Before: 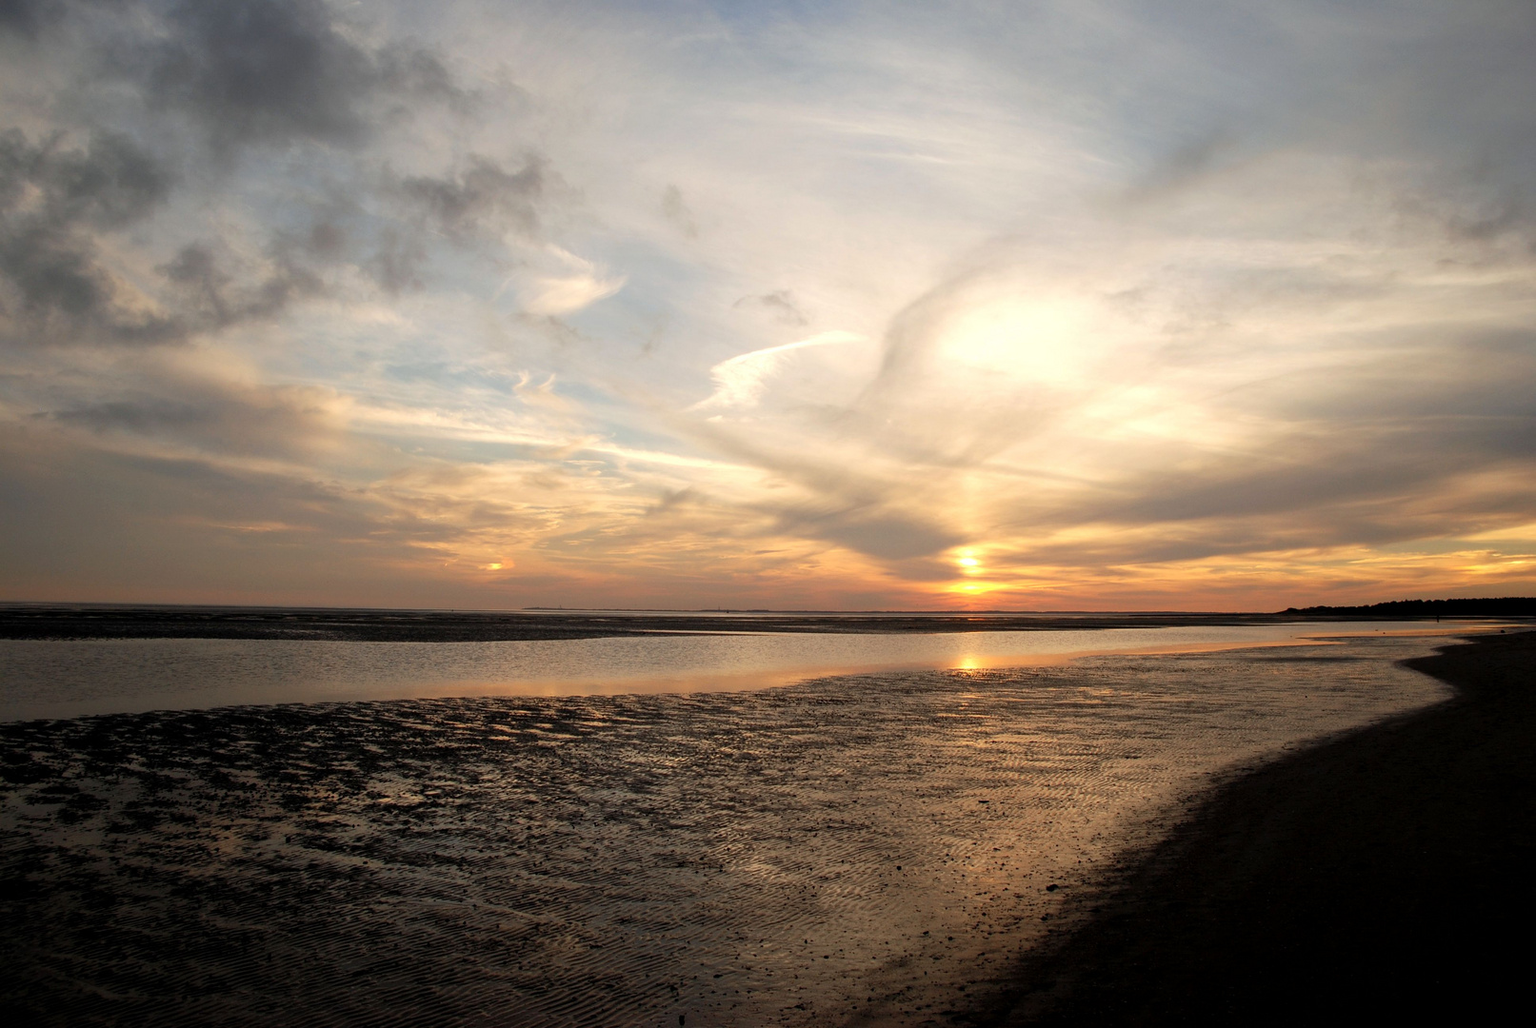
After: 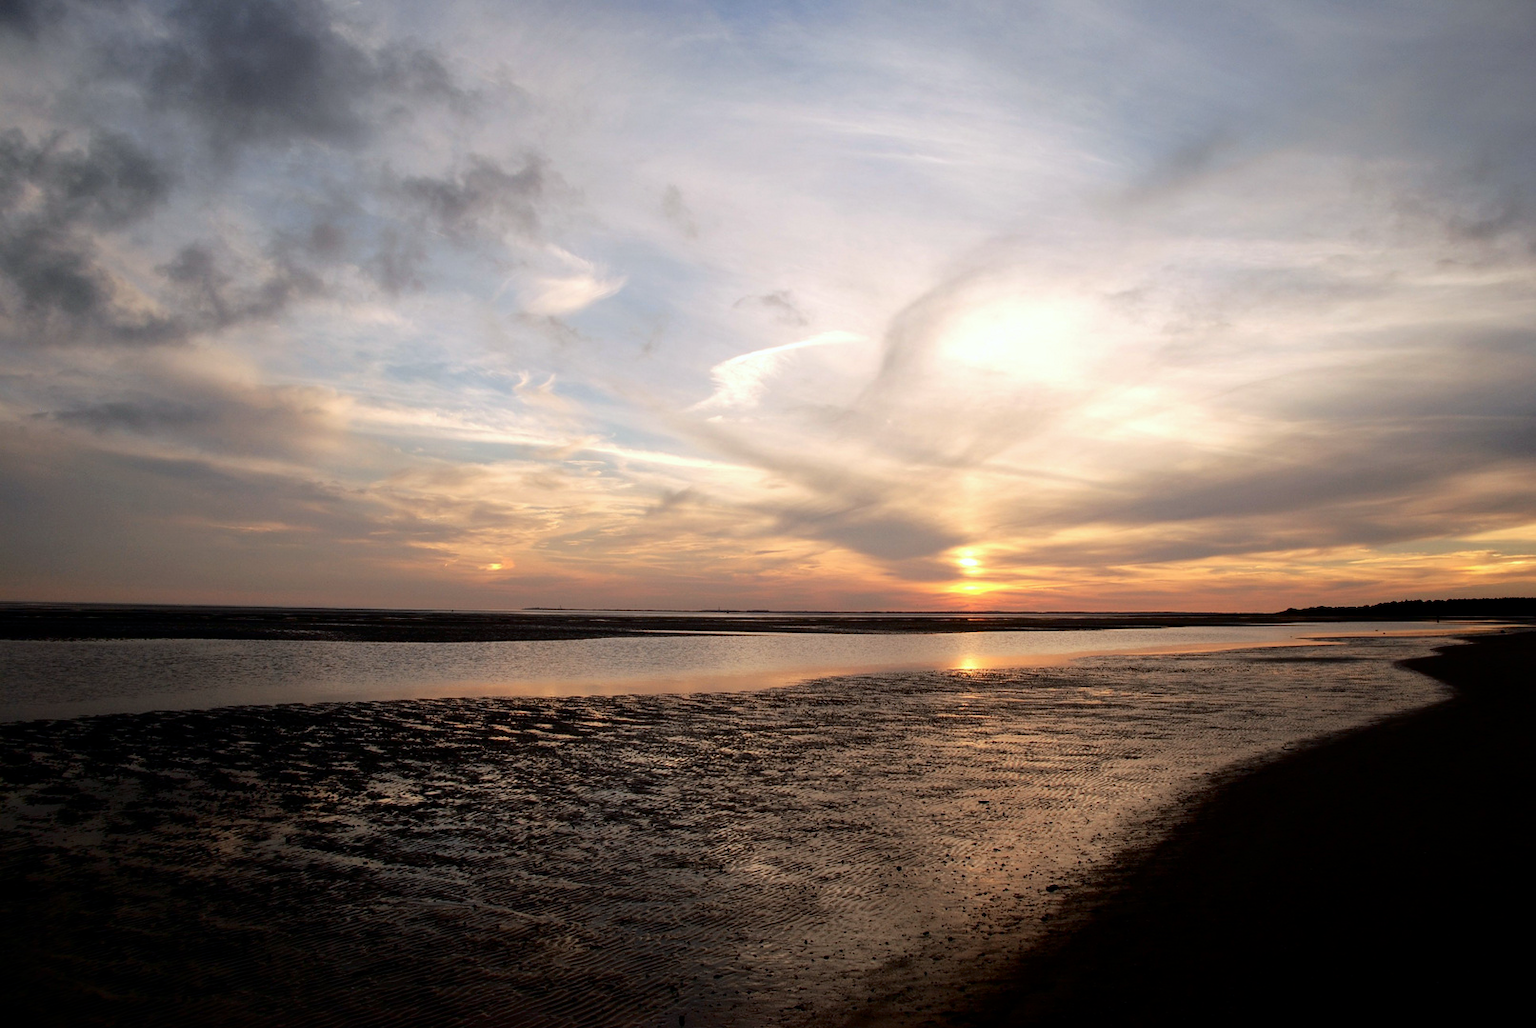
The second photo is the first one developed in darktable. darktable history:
color calibration: illuminant as shot in camera, x 0.358, y 0.373, temperature 4628.91 K
fill light: exposure -2 EV, width 8.6
